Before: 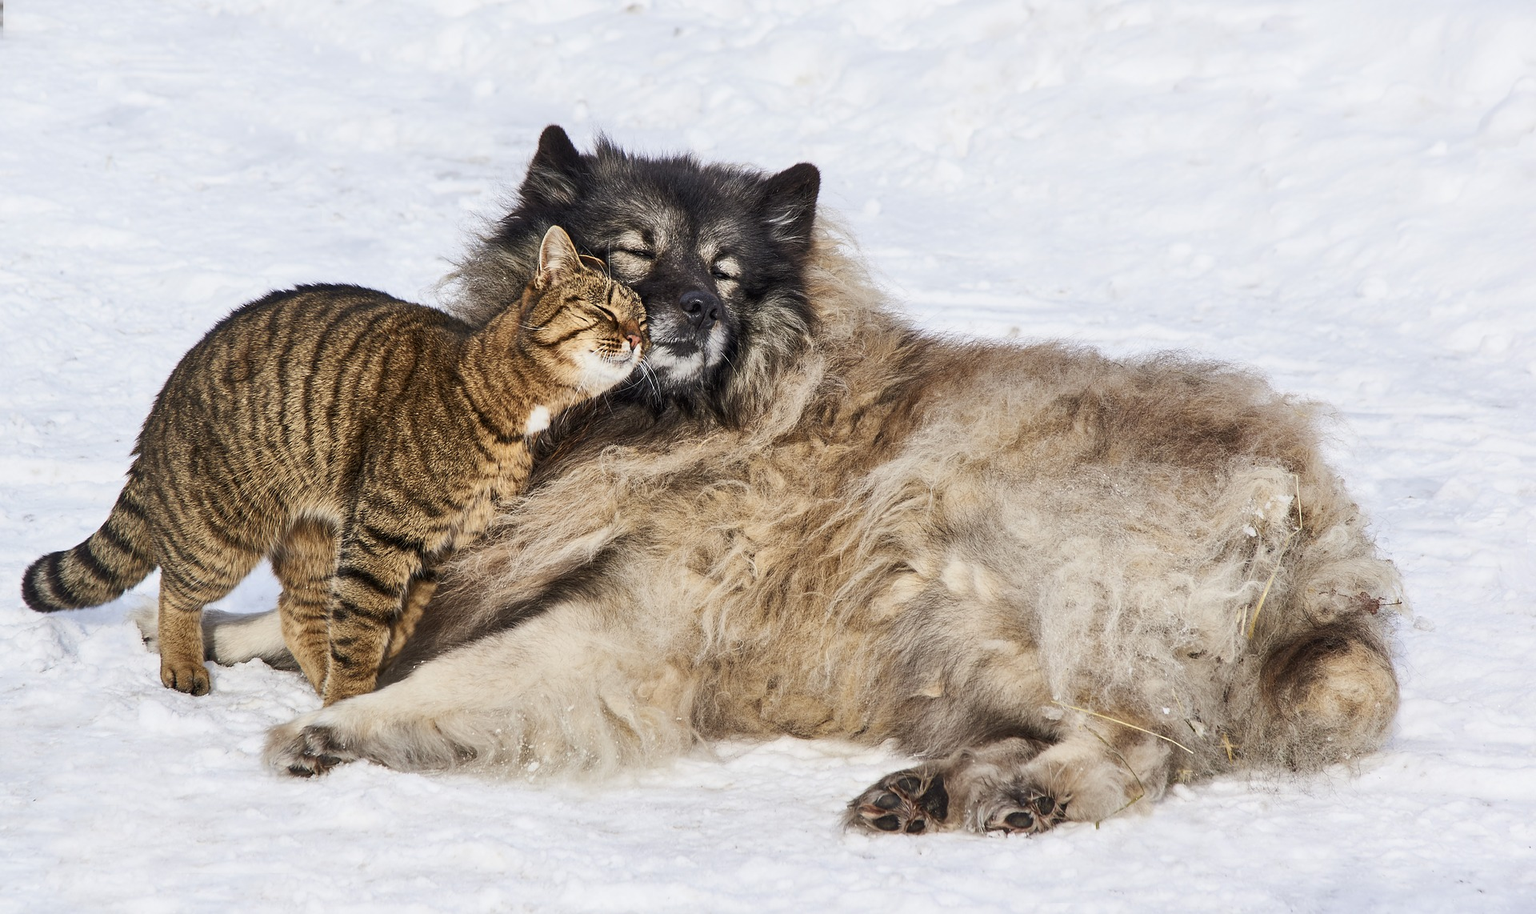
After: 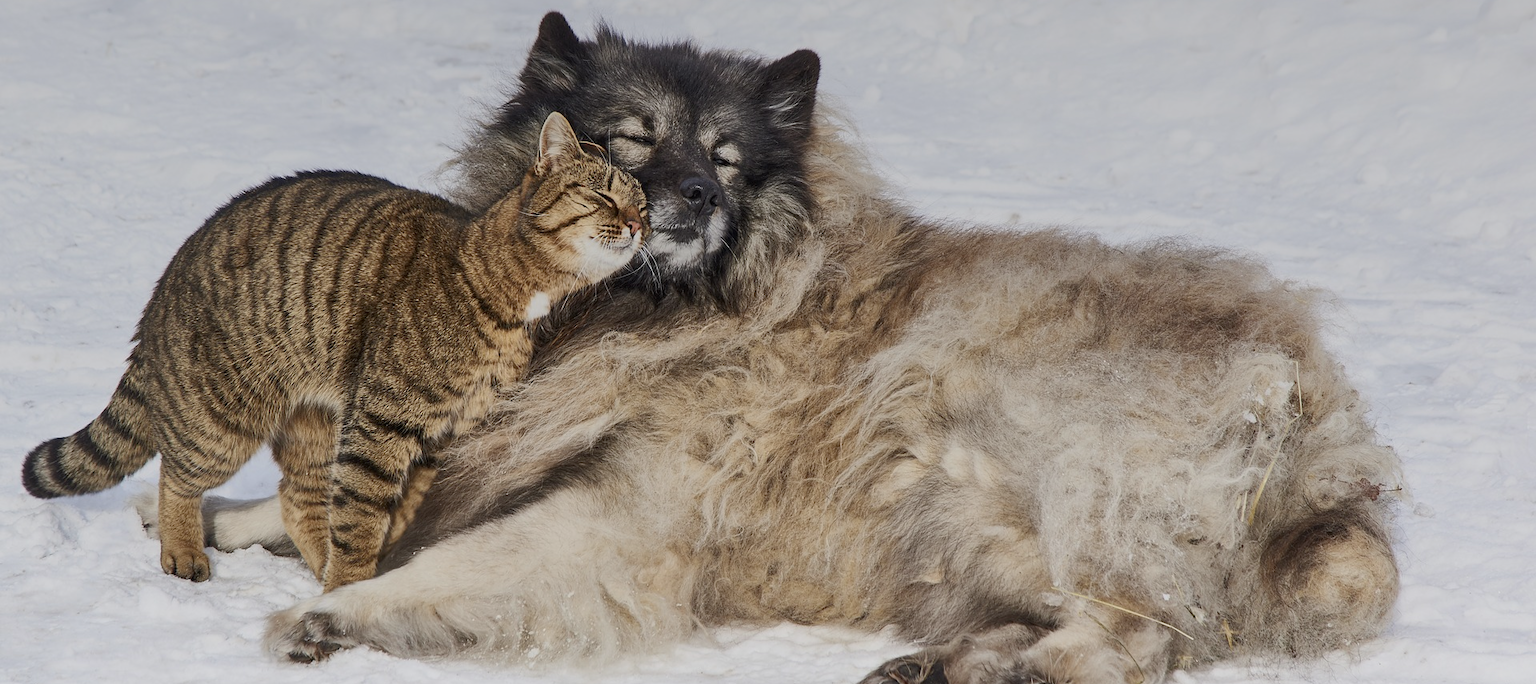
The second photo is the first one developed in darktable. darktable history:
color balance: contrast -15%
crop and rotate: top 12.5%, bottom 12.5%
graduated density: rotation -0.352°, offset 57.64
